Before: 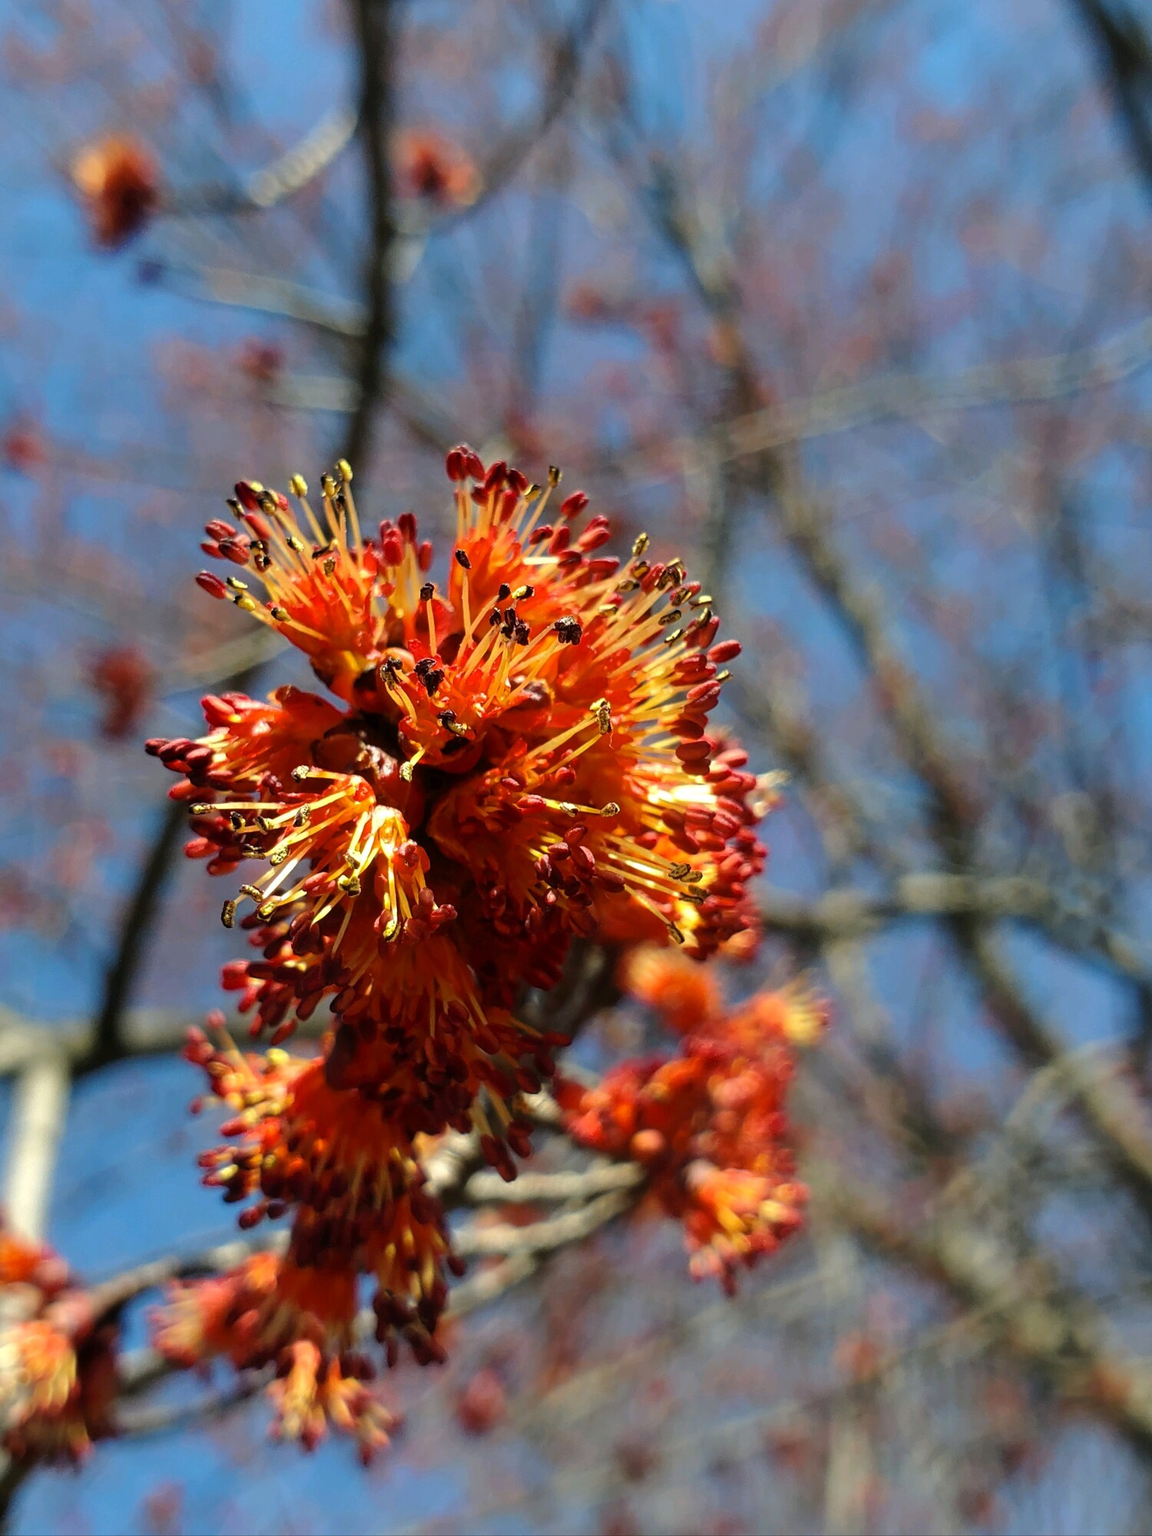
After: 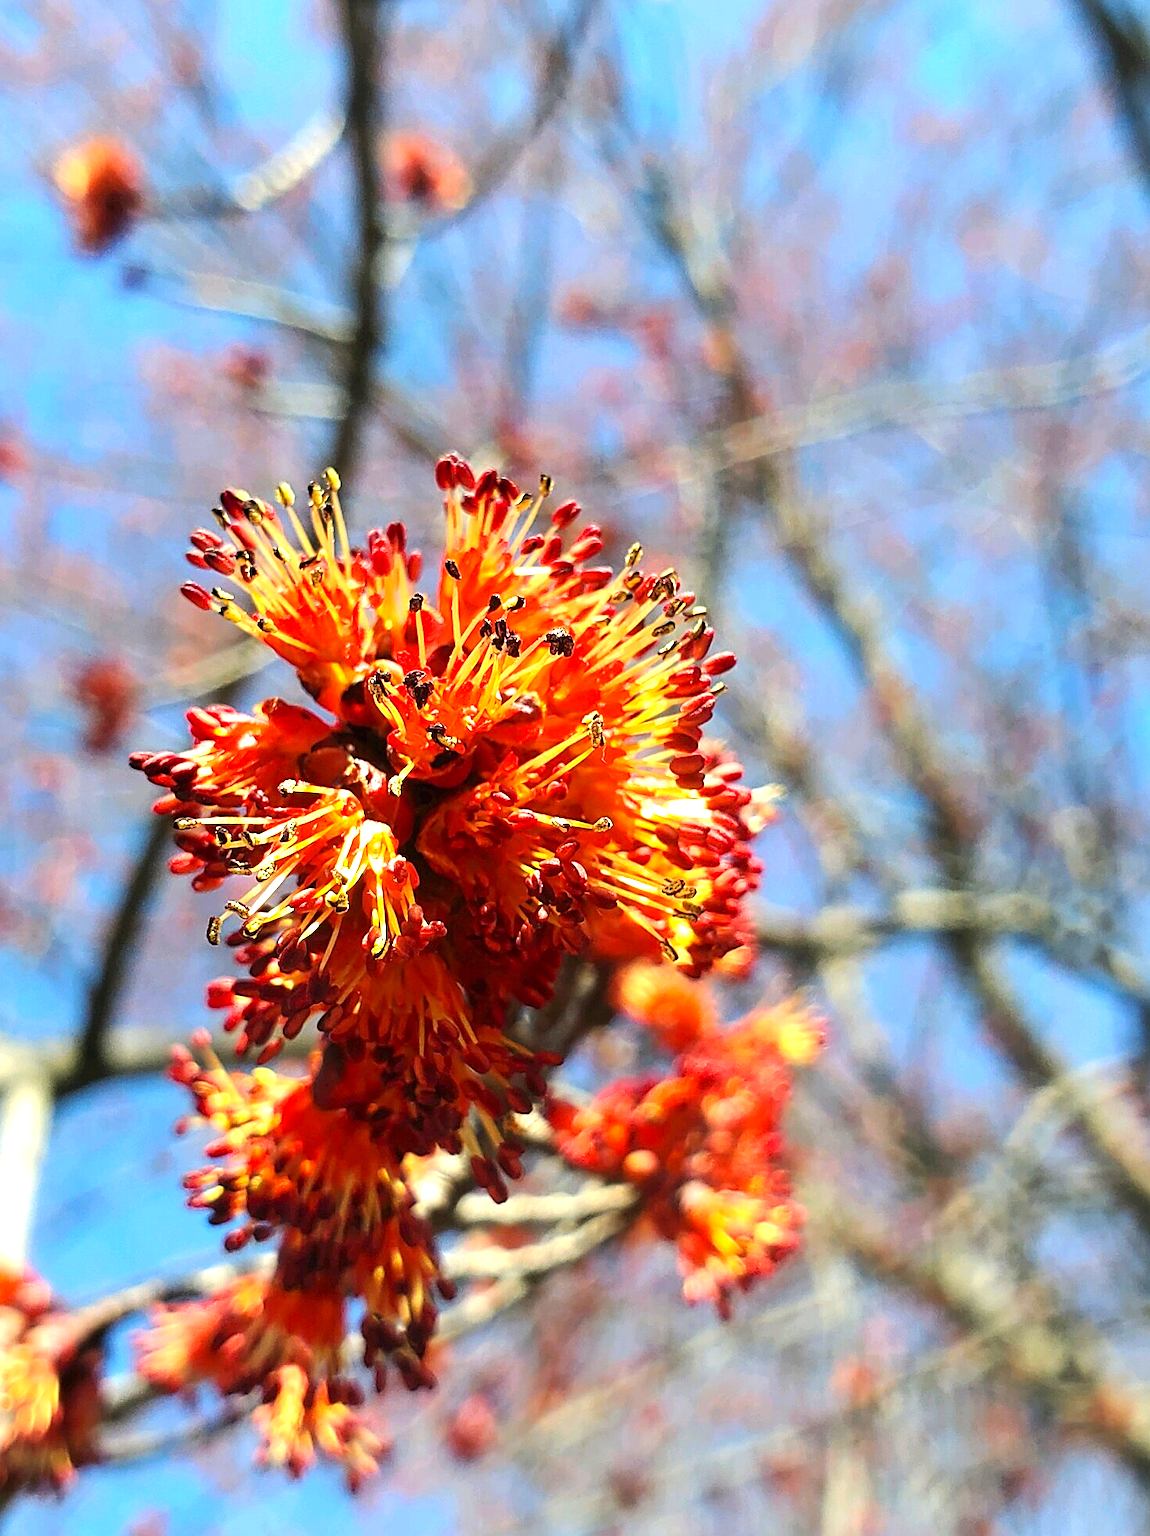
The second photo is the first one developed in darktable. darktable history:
crop: left 1.644%, right 0.277%, bottom 1.752%
sharpen: amount 0.552
contrast brightness saturation: contrast 0.1, brightness 0.036, saturation 0.095
exposure: black level correction 0, exposure 1.101 EV, compensate highlight preservation false
